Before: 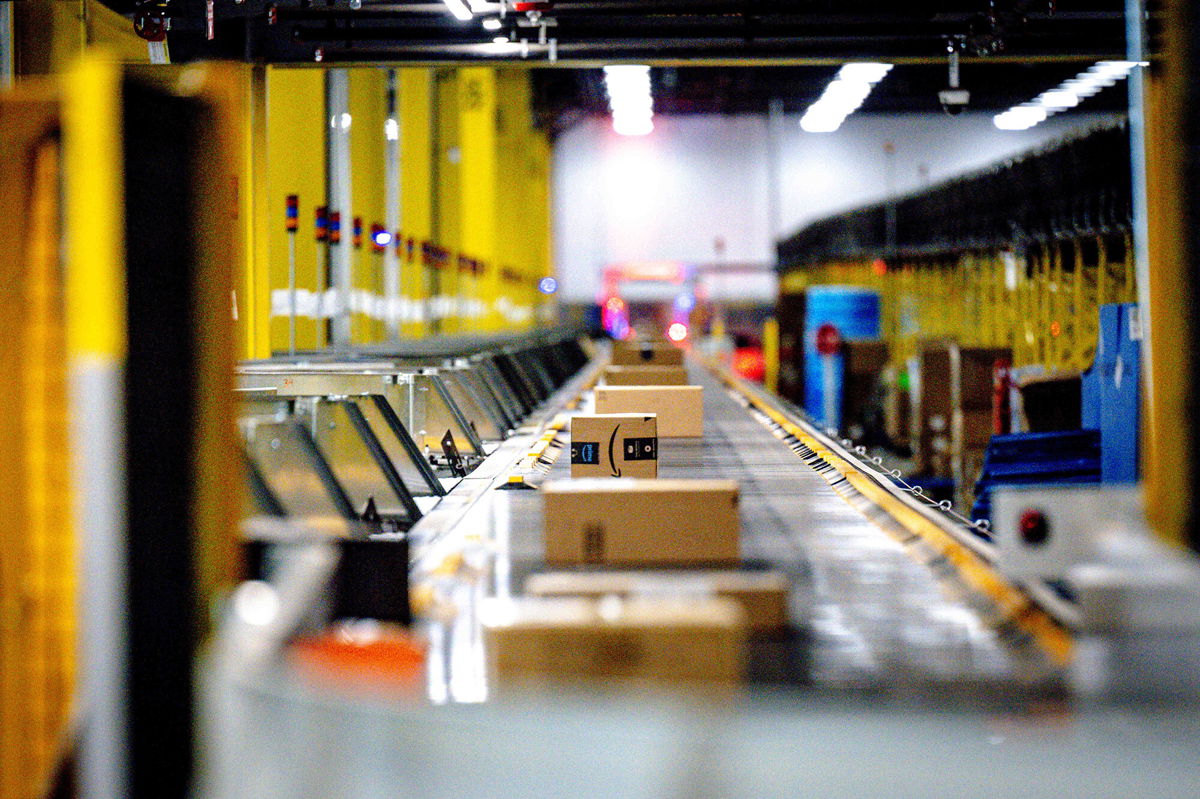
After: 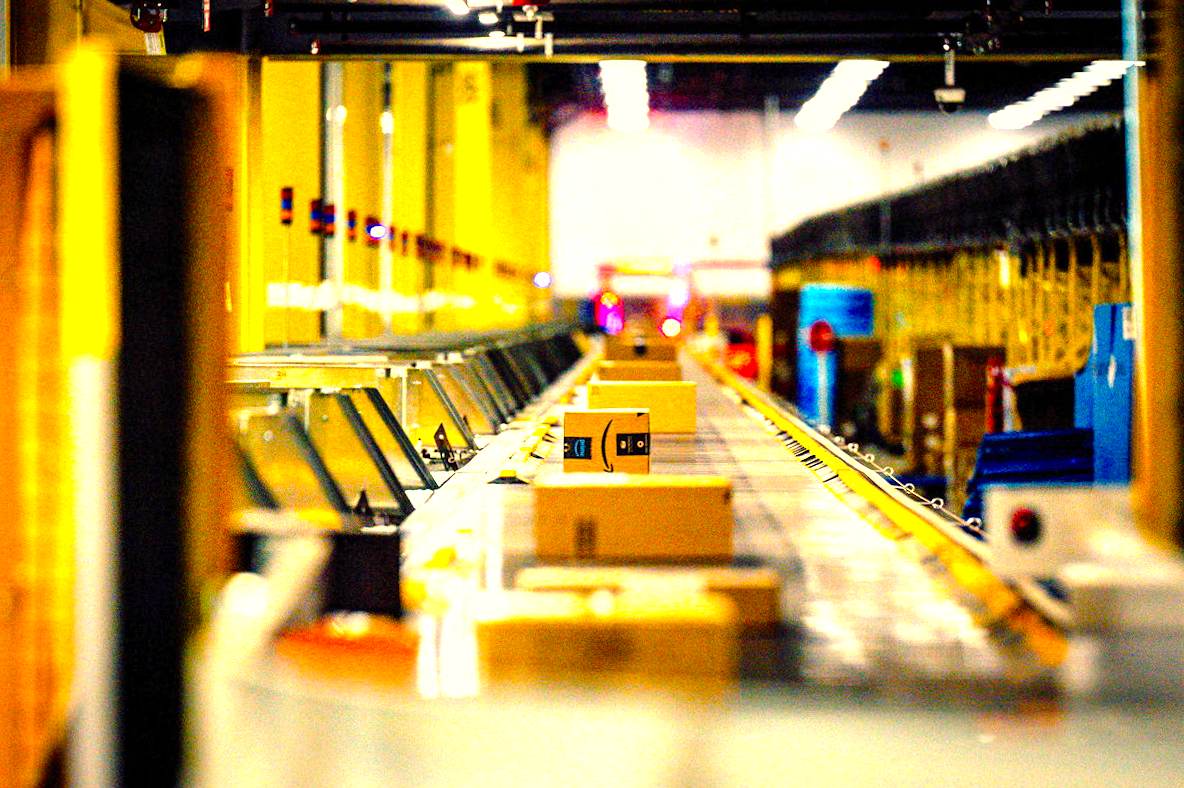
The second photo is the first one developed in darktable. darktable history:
crop and rotate: angle -0.5°
color balance rgb: linear chroma grading › global chroma 10%, perceptual saturation grading › global saturation 40%, perceptual brilliance grading › global brilliance 30%, global vibrance 20%
white balance: red 1.138, green 0.996, blue 0.812
